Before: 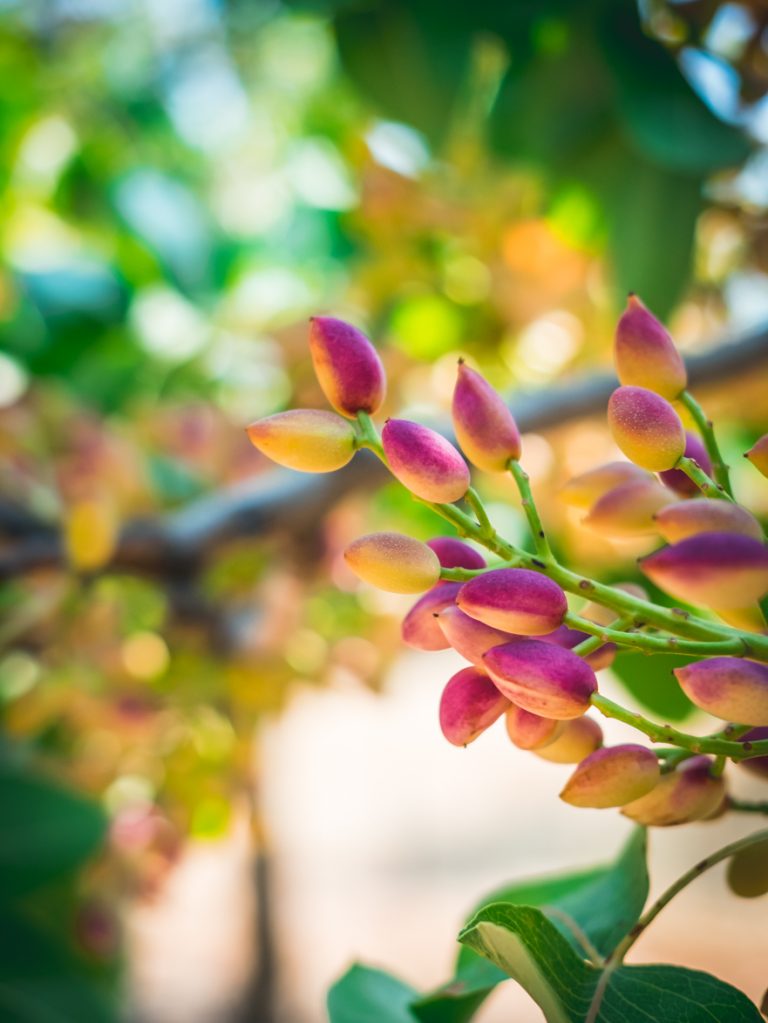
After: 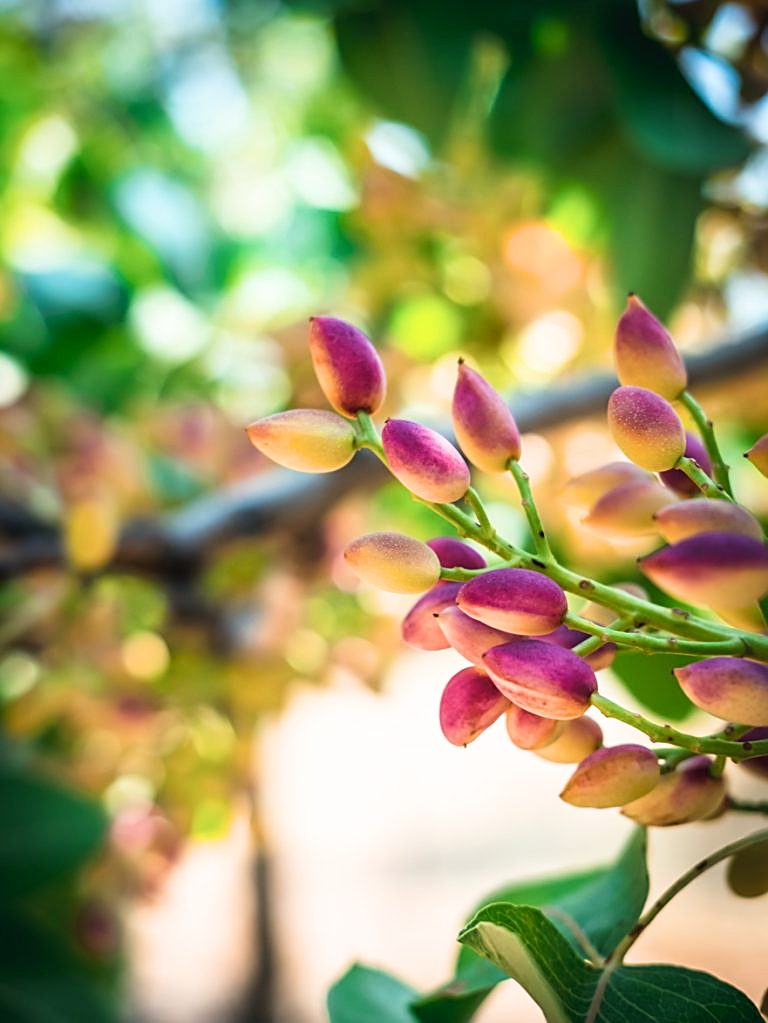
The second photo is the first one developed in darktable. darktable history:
sharpen: on, module defaults
filmic rgb: black relative exposure -8.01 EV, white relative exposure 2.44 EV, hardness 6.39, iterations of high-quality reconstruction 0
